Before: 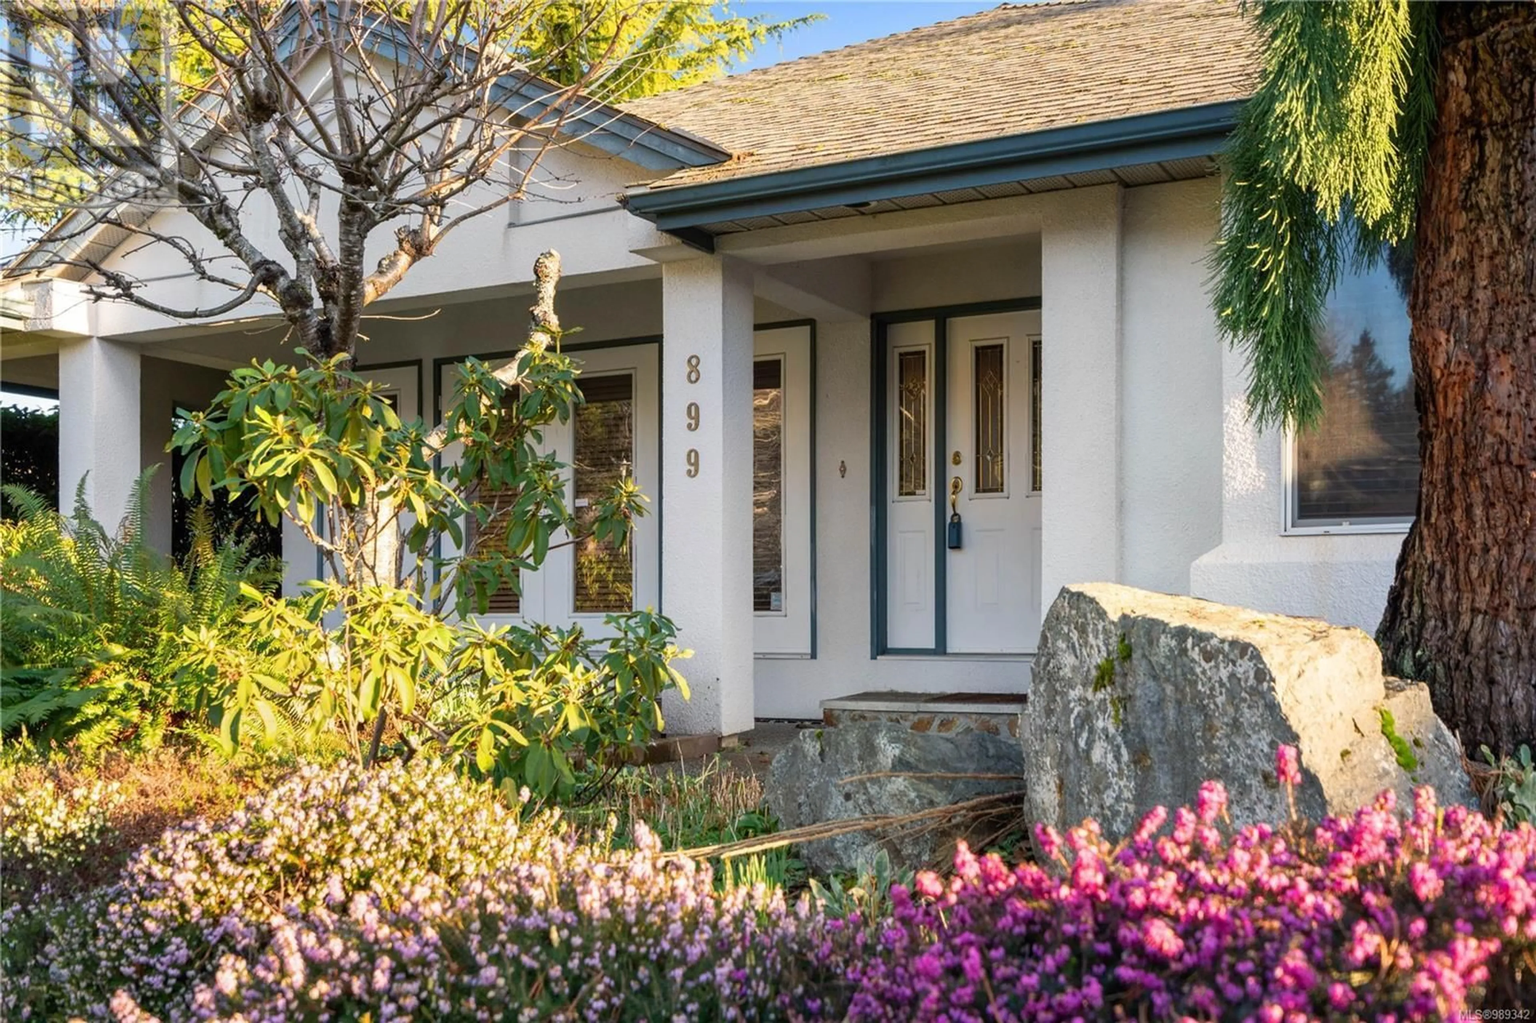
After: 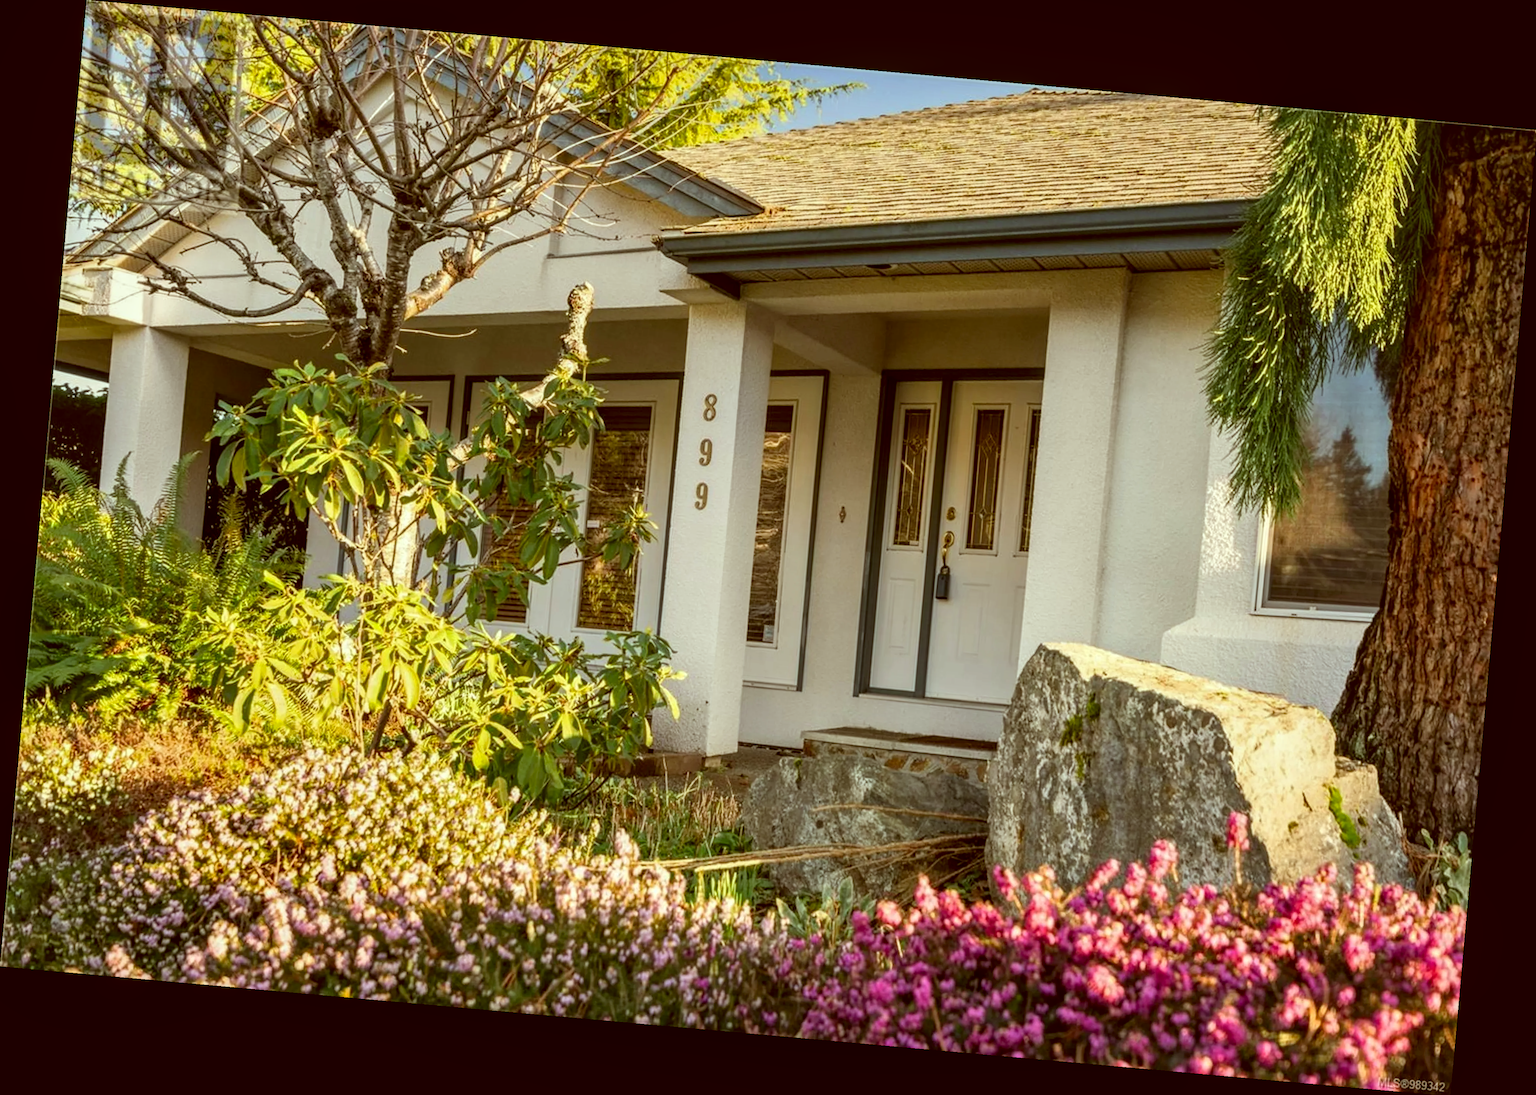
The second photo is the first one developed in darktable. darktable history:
contrast brightness saturation: saturation -0.05
color correction: highlights a* -5.94, highlights b* 9.48, shadows a* 10.12, shadows b* 23.94
rotate and perspective: rotation 5.12°, automatic cropping off
local contrast: on, module defaults
